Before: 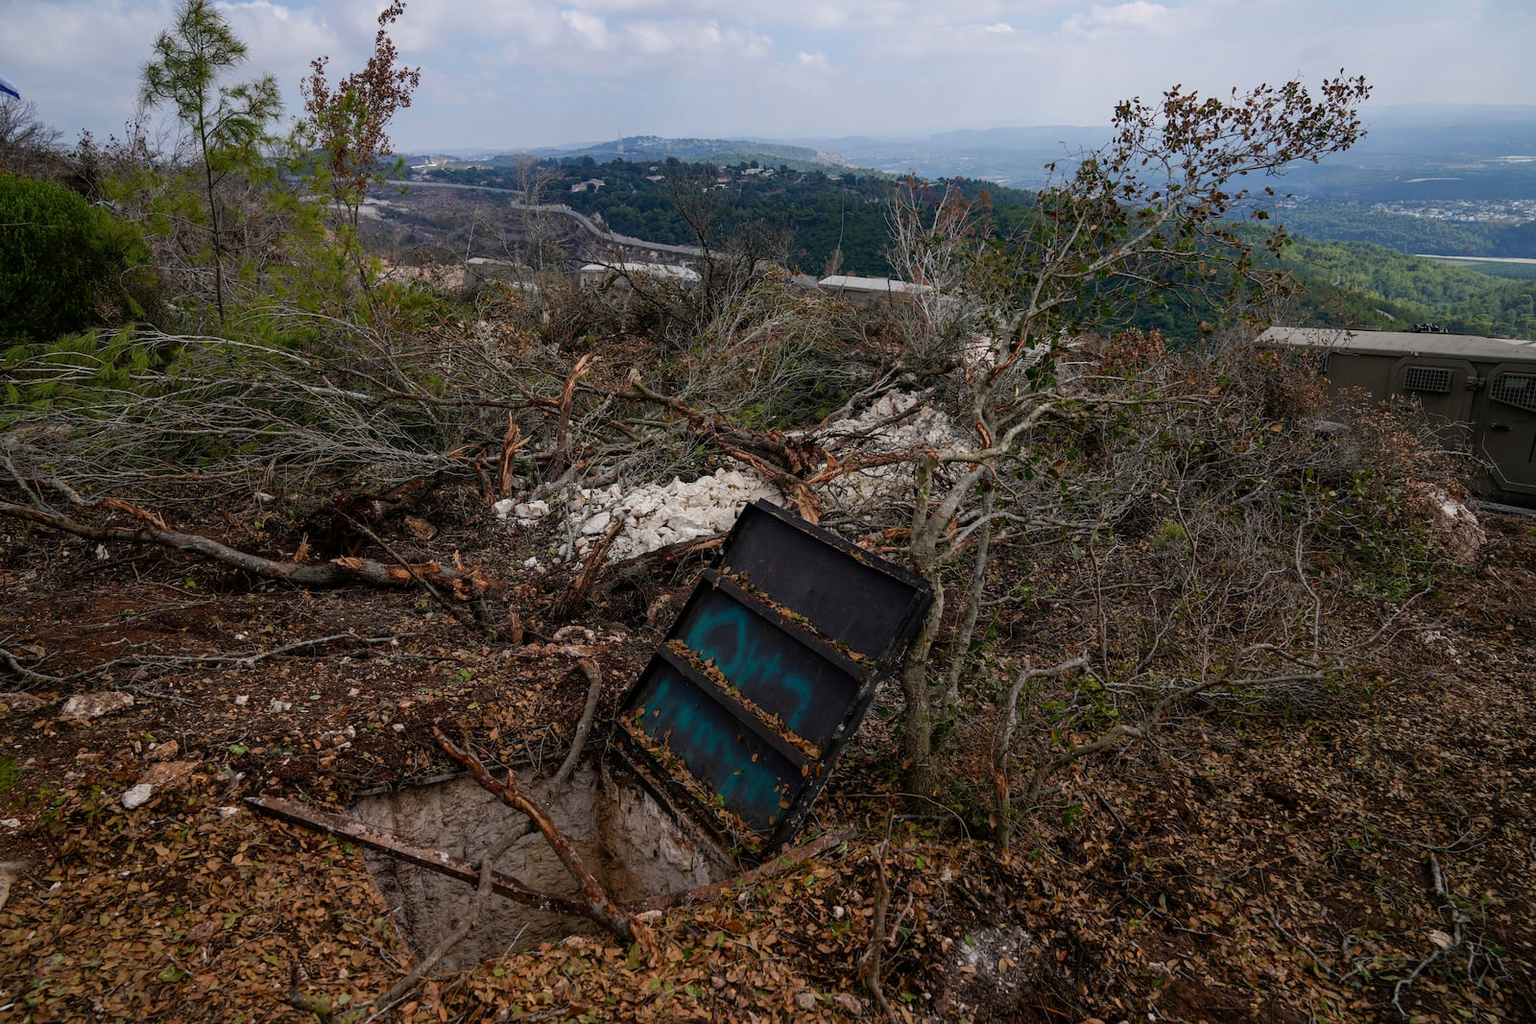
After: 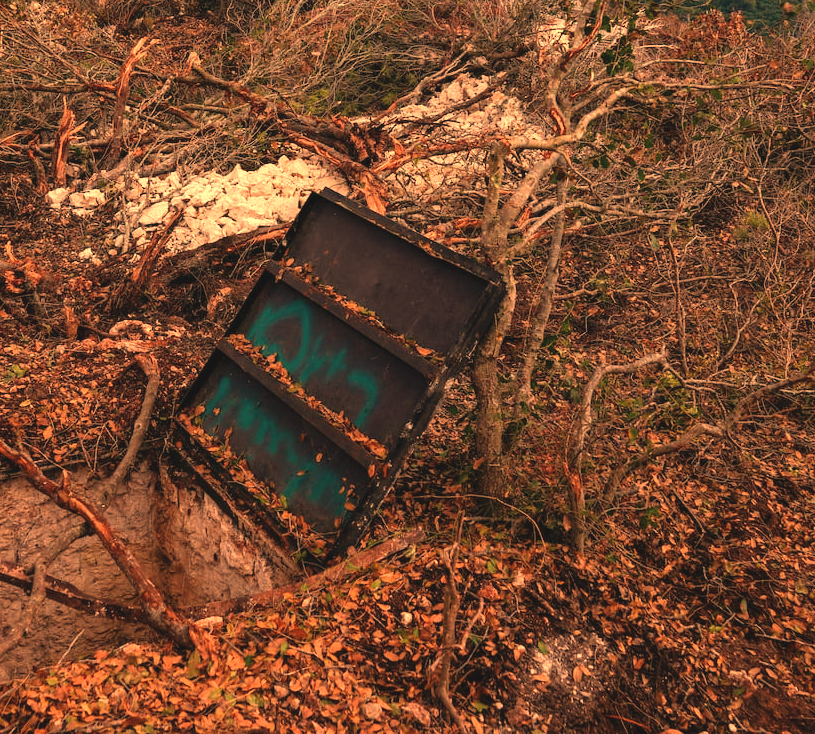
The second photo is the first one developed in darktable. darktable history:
crop and rotate: left 29.237%, top 31.152%, right 19.807%
white balance: red 1.467, blue 0.684
exposure: black level correction -0.005, exposure 0.622 EV, compensate highlight preservation false
